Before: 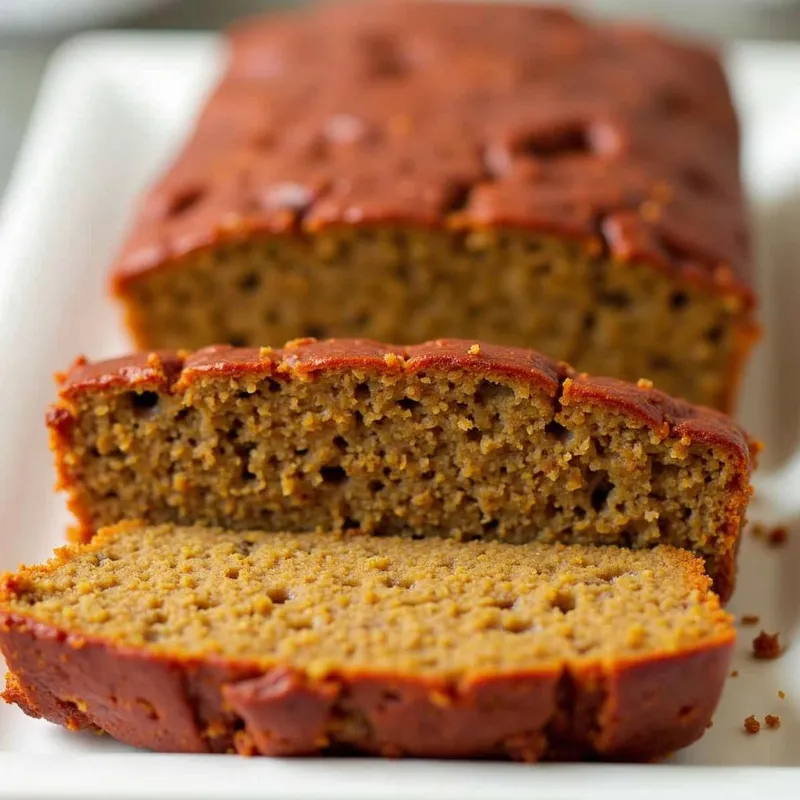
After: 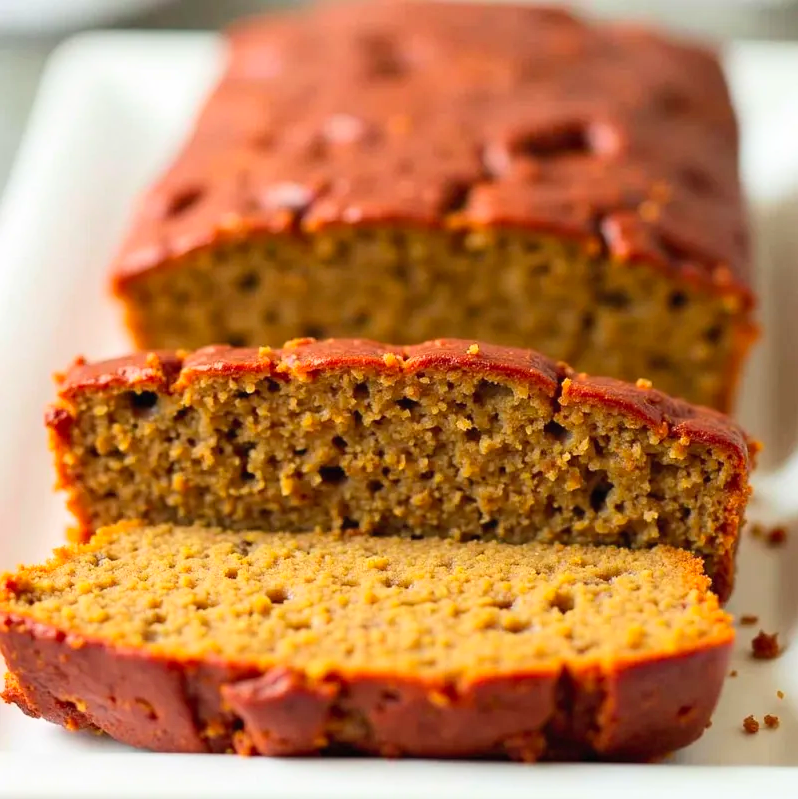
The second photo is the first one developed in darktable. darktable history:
contrast brightness saturation: contrast 0.203, brightness 0.167, saturation 0.227
crop and rotate: left 0.157%, bottom 0.008%
